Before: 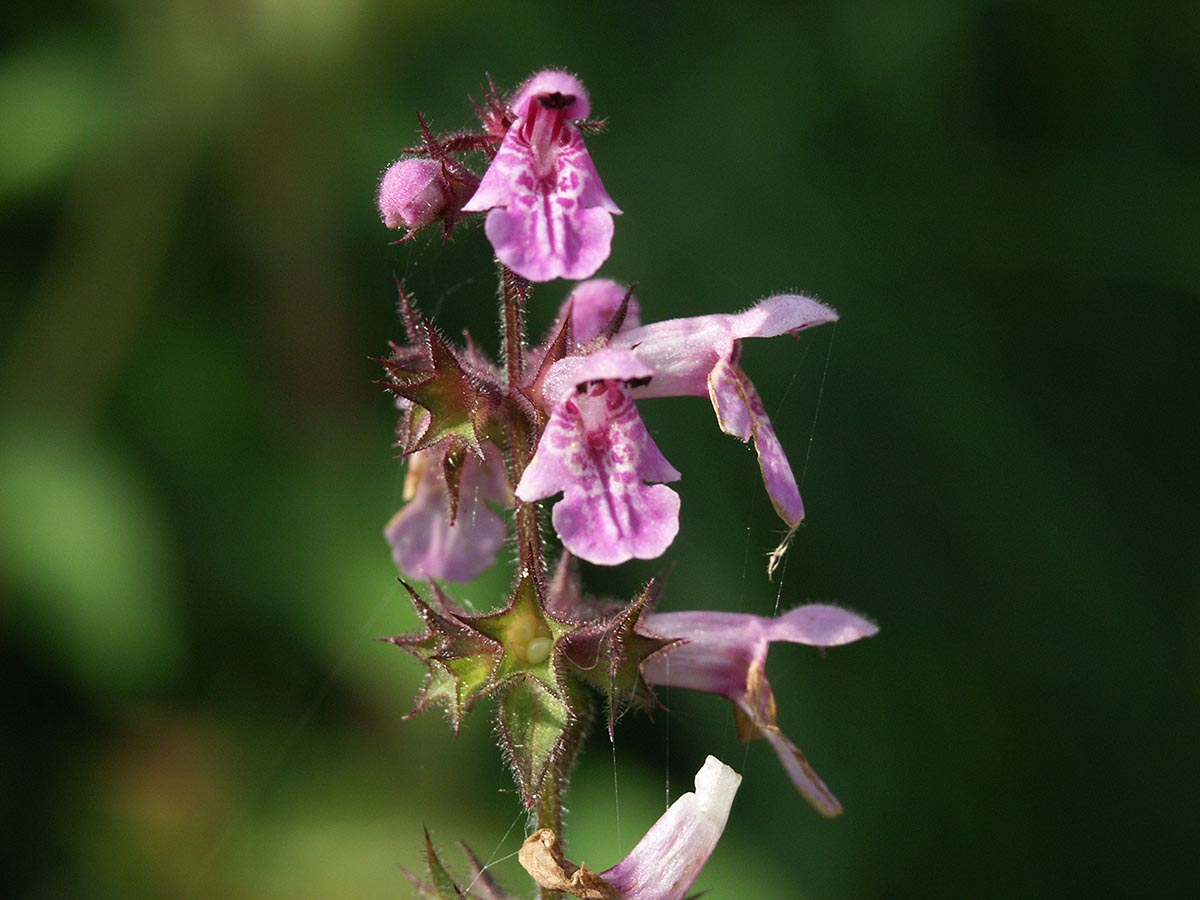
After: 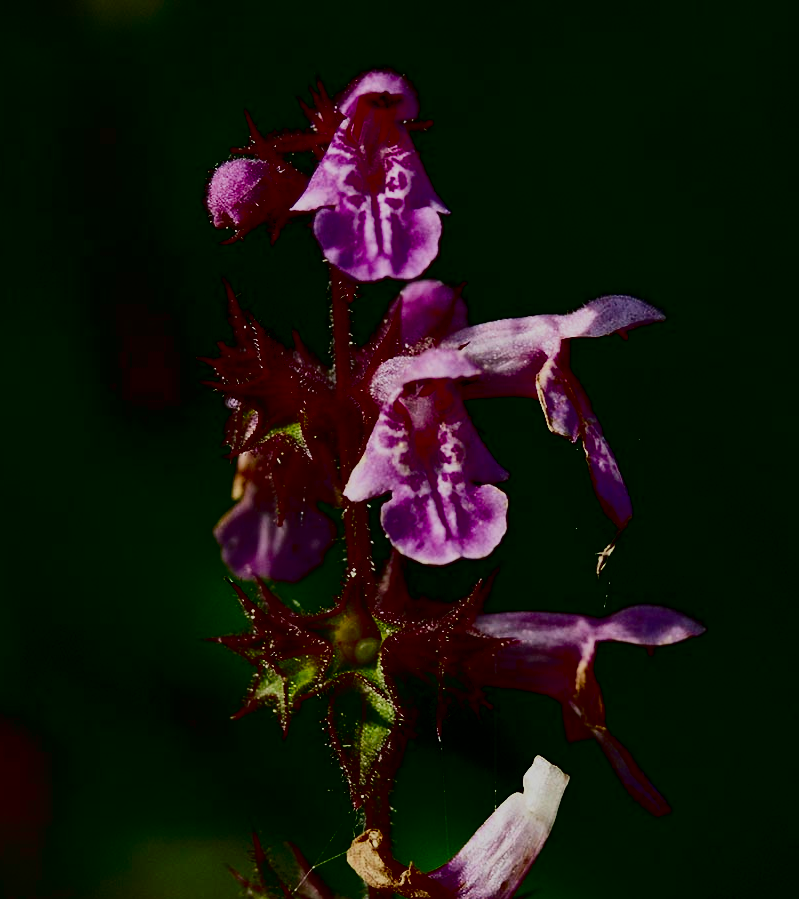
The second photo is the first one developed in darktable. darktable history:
contrast brightness saturation: contrast 0.753, brightness -0.984, saturation 0.985
exposure: exposure -0.275 EV, compensate highlight preservation false
filmic rgb: middle gray luminance 2.68%, black relative exposure -9.87 EV, white relative exposure 6.98 EV, threshold 2.98 EV, dynamic range scaling 10.31%, target black luminance 0%, hardness 3.18, latitude 44.24%, contrast 0.684, highlights saturation mix 6.39%, shadows ↔ highlights balance 13.88%, enable highlight reconstruction true
crop and rotate: left 14.381%, right 18.981%
